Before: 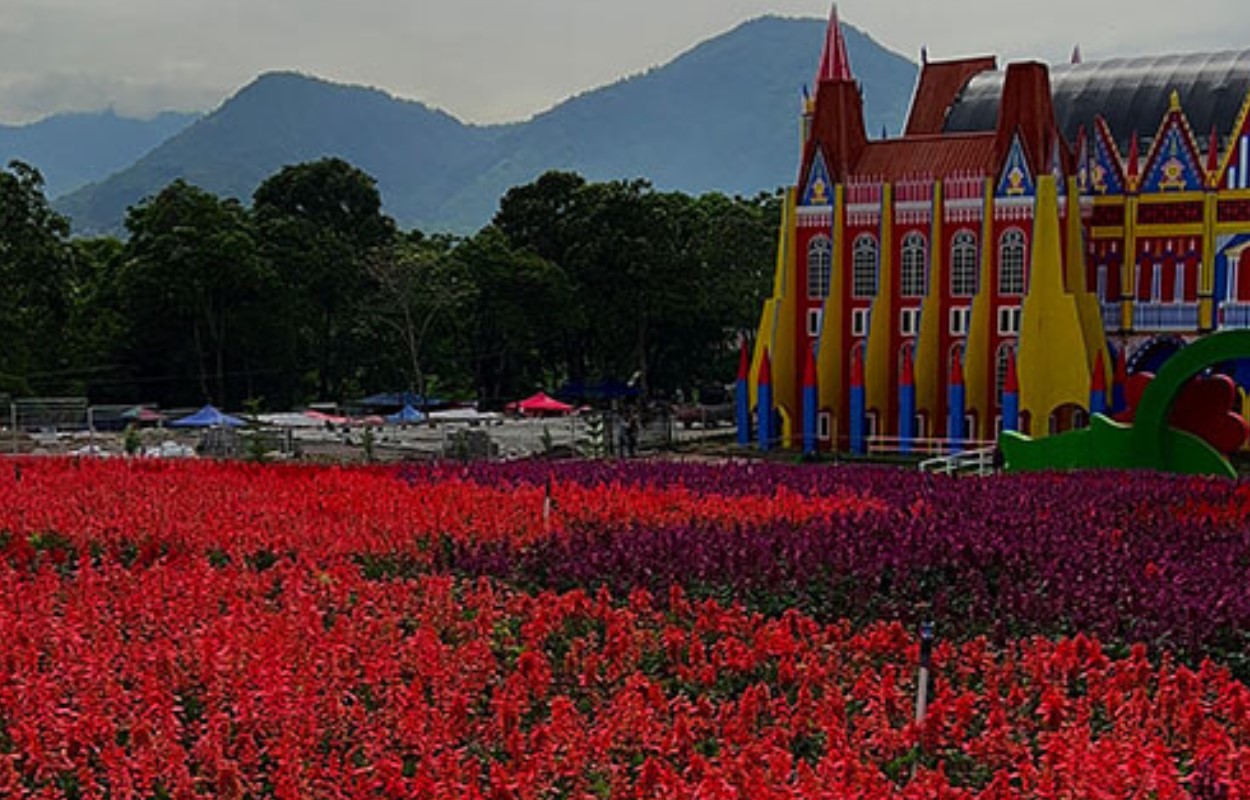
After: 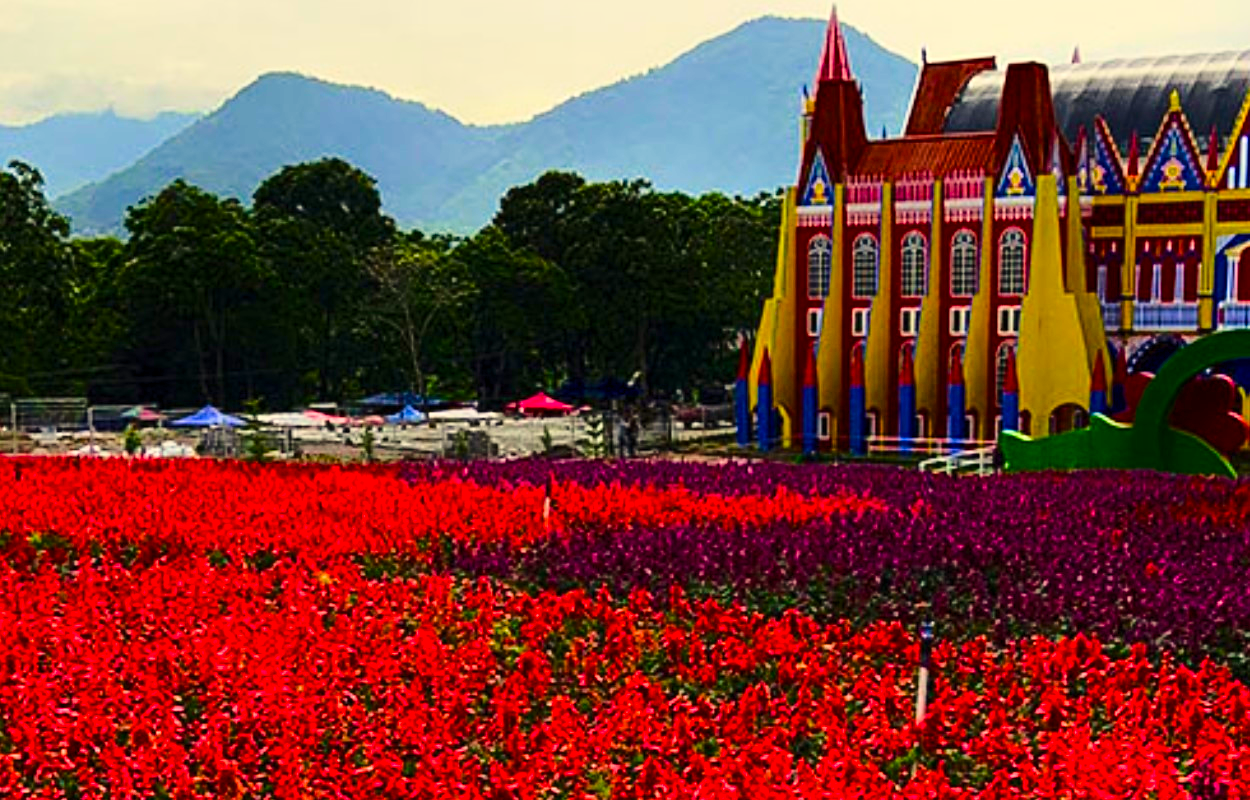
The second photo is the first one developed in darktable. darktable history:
base curve: curves: ch0 [(0, 0) (0.028, 0.03) (0.121, 0.232) (0.46, 0.748) (0.859, 0.968) (1, 1)]
color correction: highlights a* 1.39, highlights b* 17.83
color balance rgb: linear chroma grading › shadows -2.2%, linear chroma grading › highlights -15%, linear chroma grading › global chroma -10%, linear chroma grading › mid-tones -10%, perceptual saturation grading › global saturation 45%, perceptual saturation grading › highlights -50%, perceptual saturation grading › shadows 30%, perceptual brilliance grading › global brilliance 18%, global vibrance 45%
